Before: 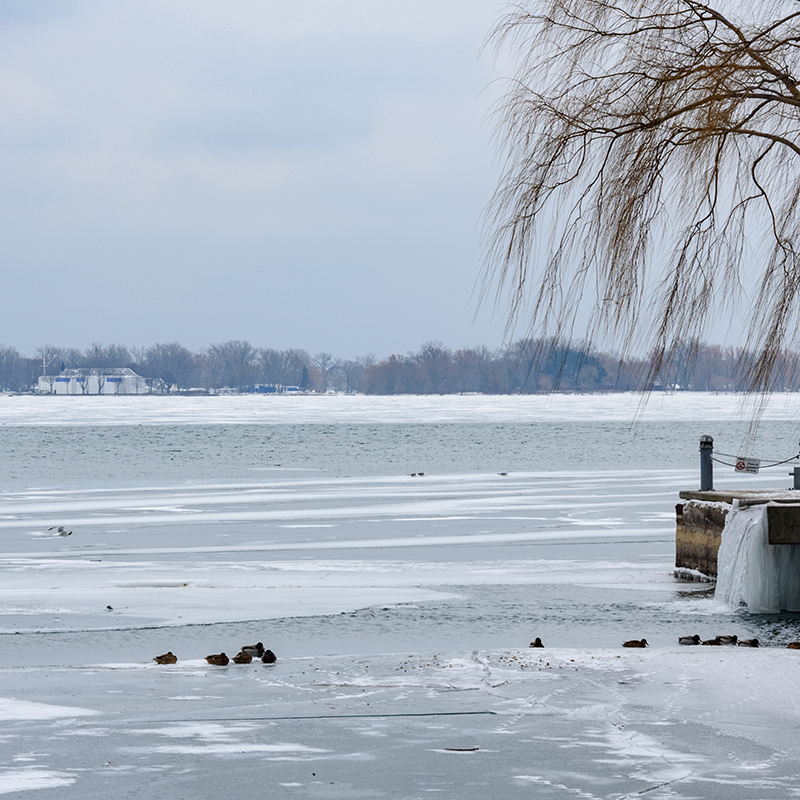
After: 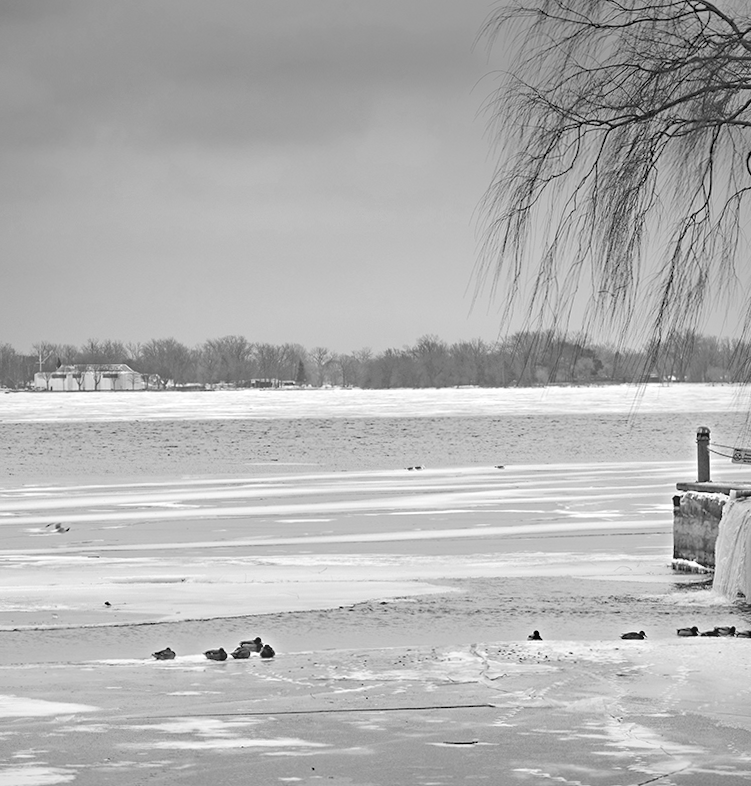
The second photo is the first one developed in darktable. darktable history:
crop and rotate: right 5.167%
white balance: red 4.26, blue 1.802
highpass: sharpness 25.84%, contrast boost 14.94%
vignetting: fall-off start 97.52%, fall-off radius 100%, brightness -0.574, saturation 0, center (-0.027, 0.404), width/height ratio 1.368, unbound false
rotate and perspective: rotation -0.45°, automatic cropping original format, crop left 0.008, crop right 0.992, crop top 0.012, crop bottom 0.988
contrast brightness saturation: contrast 0.04, saturation 0.07
